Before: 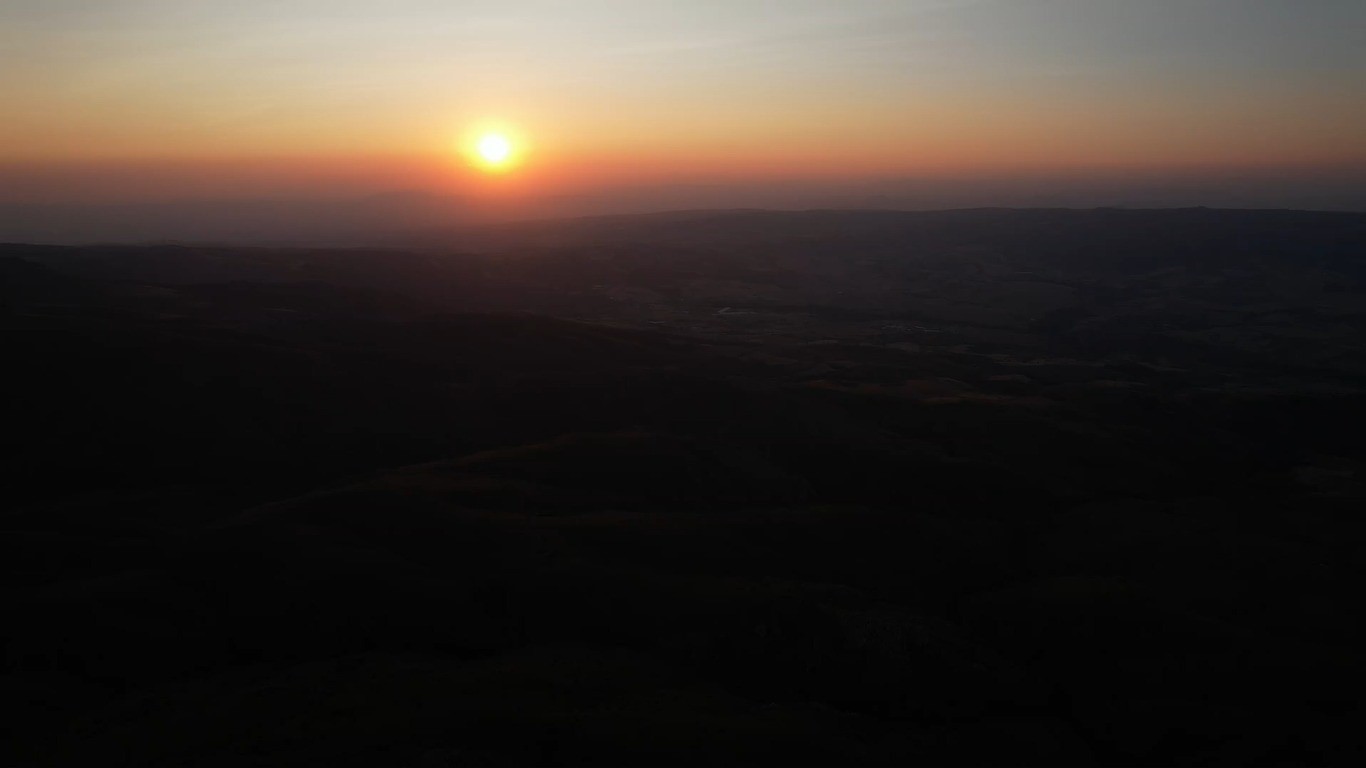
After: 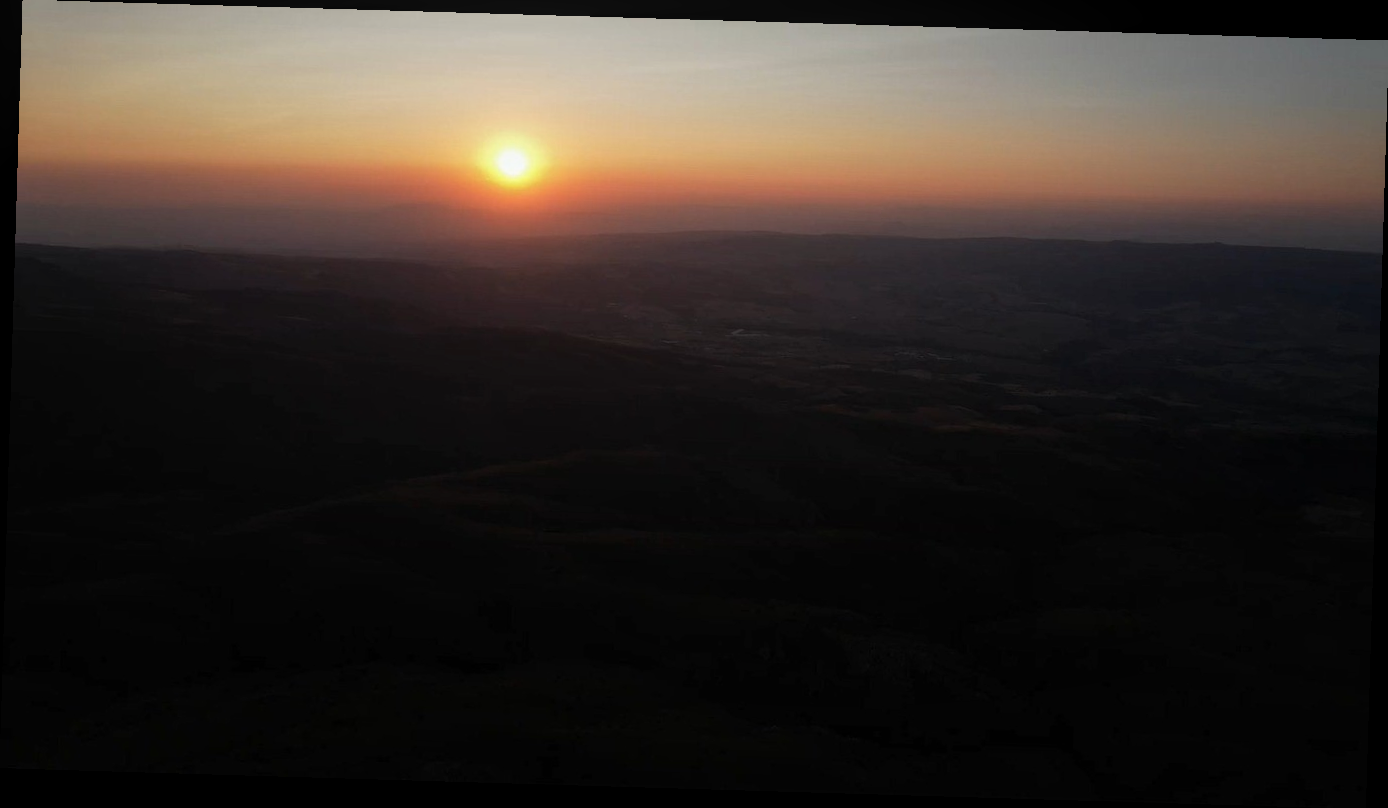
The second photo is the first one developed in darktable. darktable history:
rotate and perspective: rotation 1.72°, automatic cropping off
local contrast: on, module defaults
